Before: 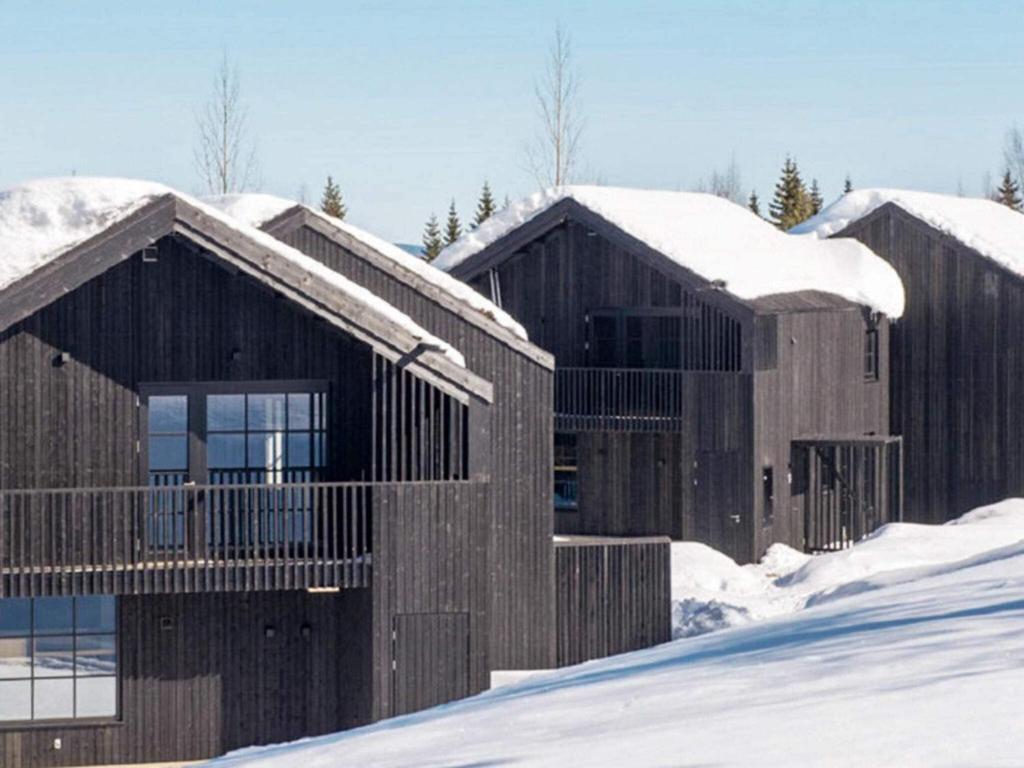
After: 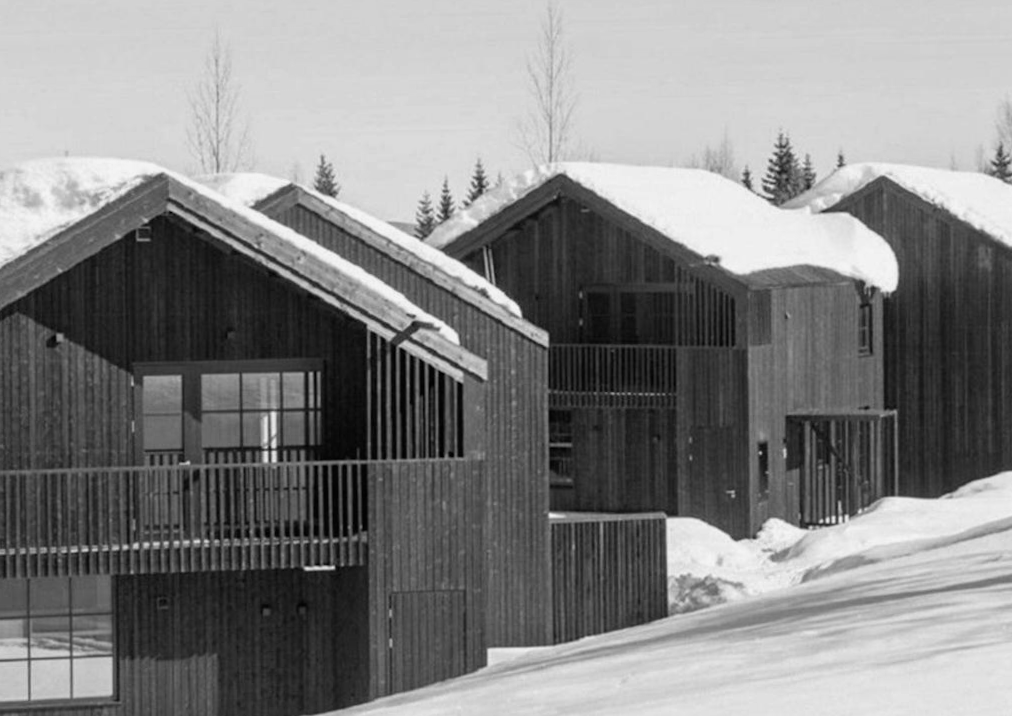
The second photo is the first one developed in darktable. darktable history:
crop and rotate: top 2.479%, bottom 3.018%
color calibration: output gray [0.253, 0.26, 0.487, 0], gray › normalize channels true, illuminant same as pipeline (D50), adaptation XYZ, x 0.346, y 0.359, gamut compression 0
rotate and perspective: rotation -0.45°, automatic cropping original format, crop left 0.008, crop right 0.992, crop top 0.012, crop bottom 0.988
